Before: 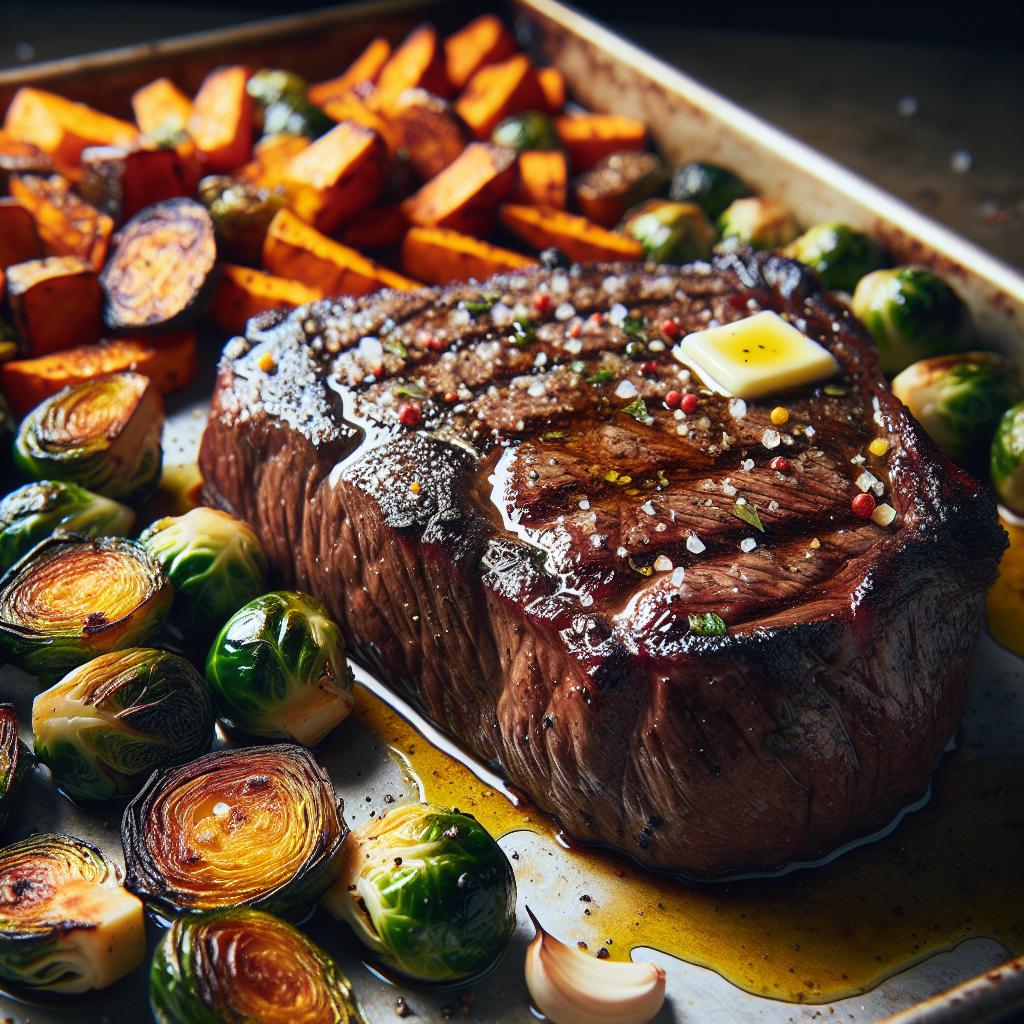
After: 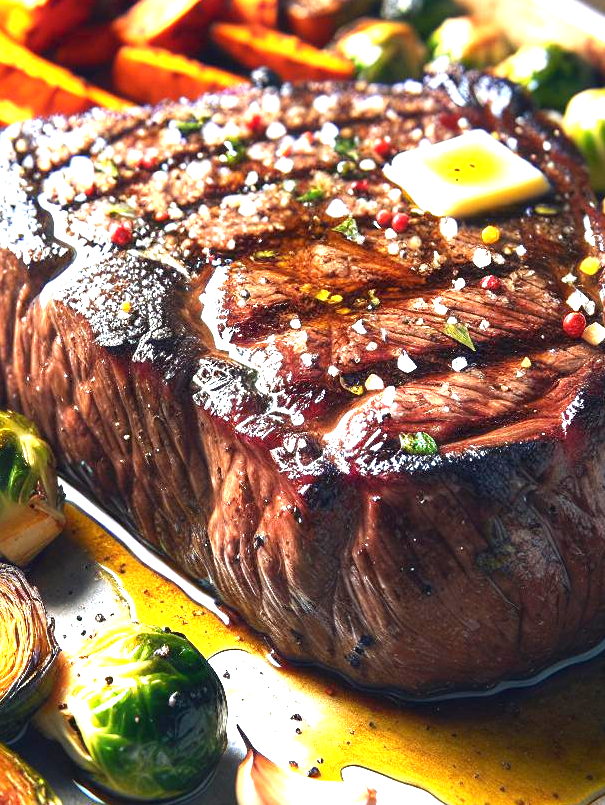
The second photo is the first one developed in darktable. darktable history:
exposure: black level correction 0, exposure 1.5 EV, compensate exposure bias true, compensate highlight preservation false
crop and rotate: left 28.256%, top 17.734%, right 12.656%, bottom 3.573%
